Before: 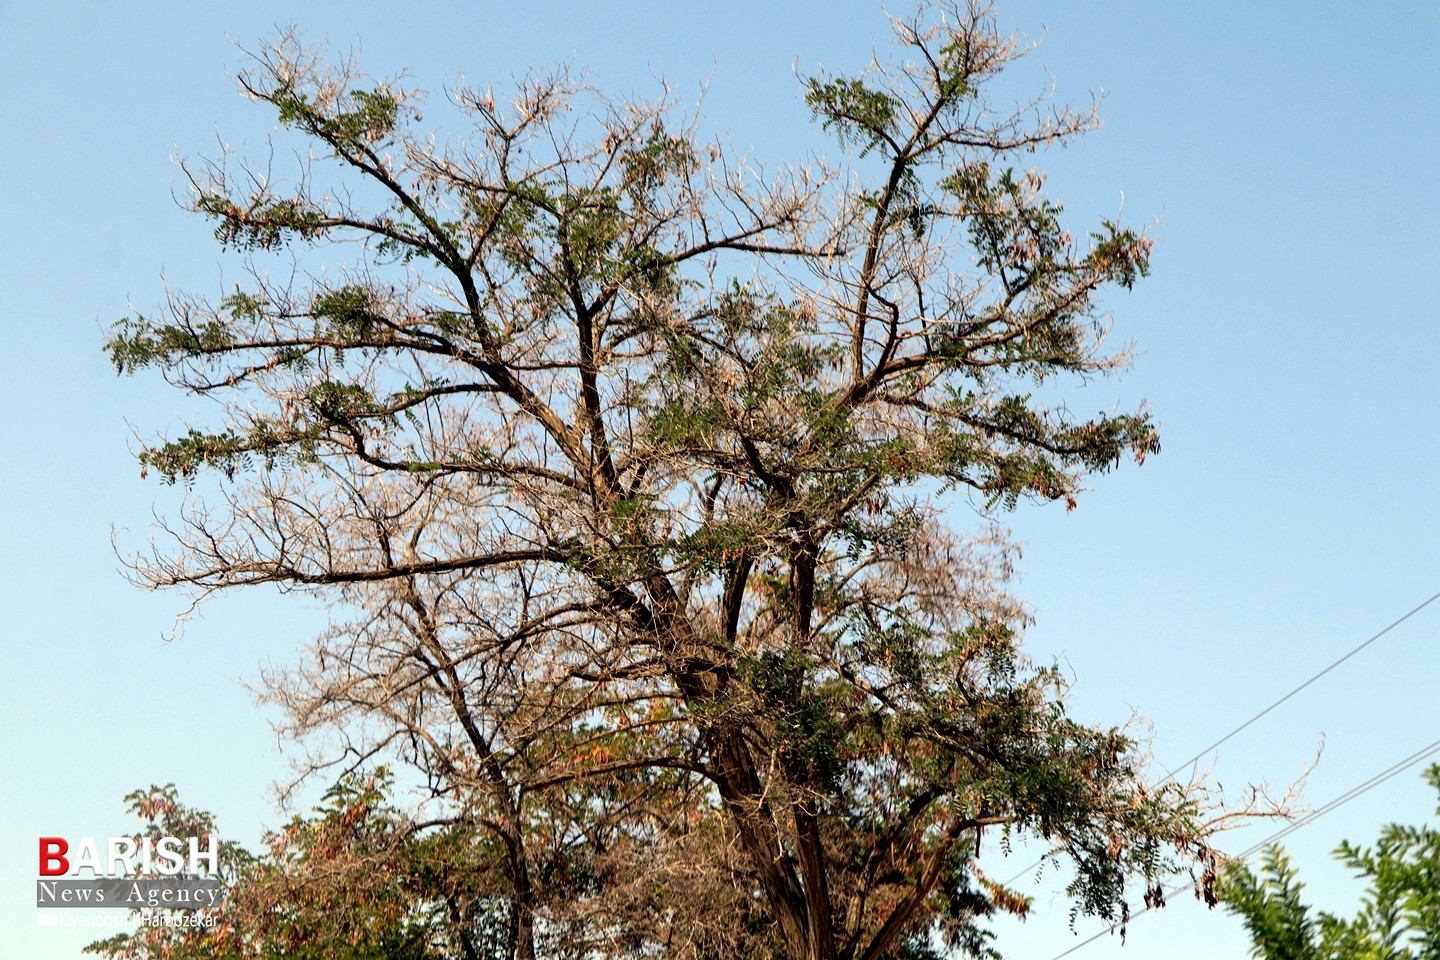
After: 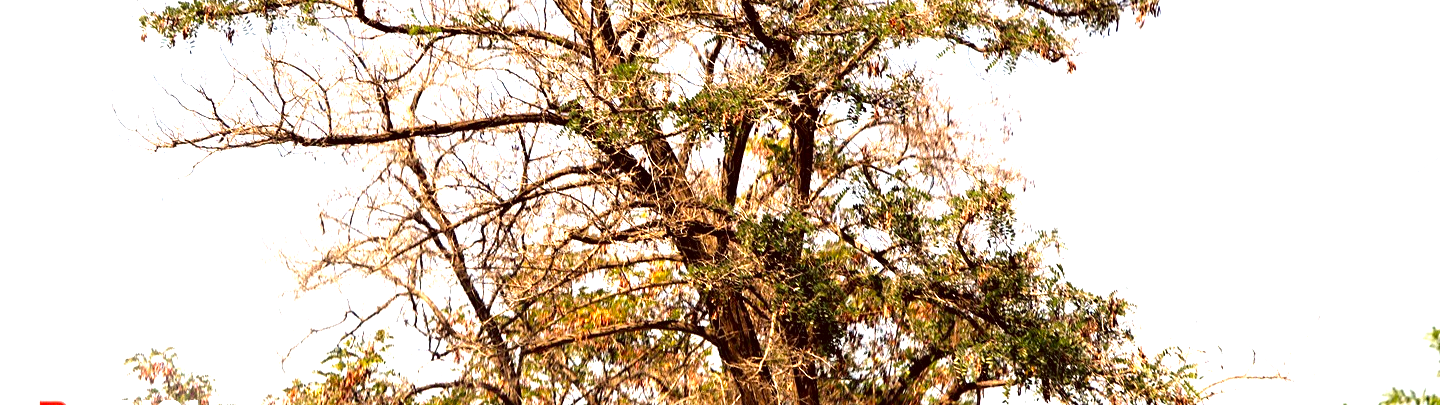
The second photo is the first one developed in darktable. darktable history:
color balance: lift [1, 1.001, 0.999, 1.001], gamma [1, 1.004, 1.007, 0.993], gain [1, 0.991, 0.987, 1.013], contrast 7.5%, contrast fulcrum 10%, output saturation 115%
crop: top 45.551%, bottom 12.262%
color correction: highlights a* 10.21, highlights b* 9.79, shadows a* 8.61, shadows b* 7.88, saturation 0.8
exposure: black level correction 0, exposure 1.2 EV, compensate highlight preservation false
